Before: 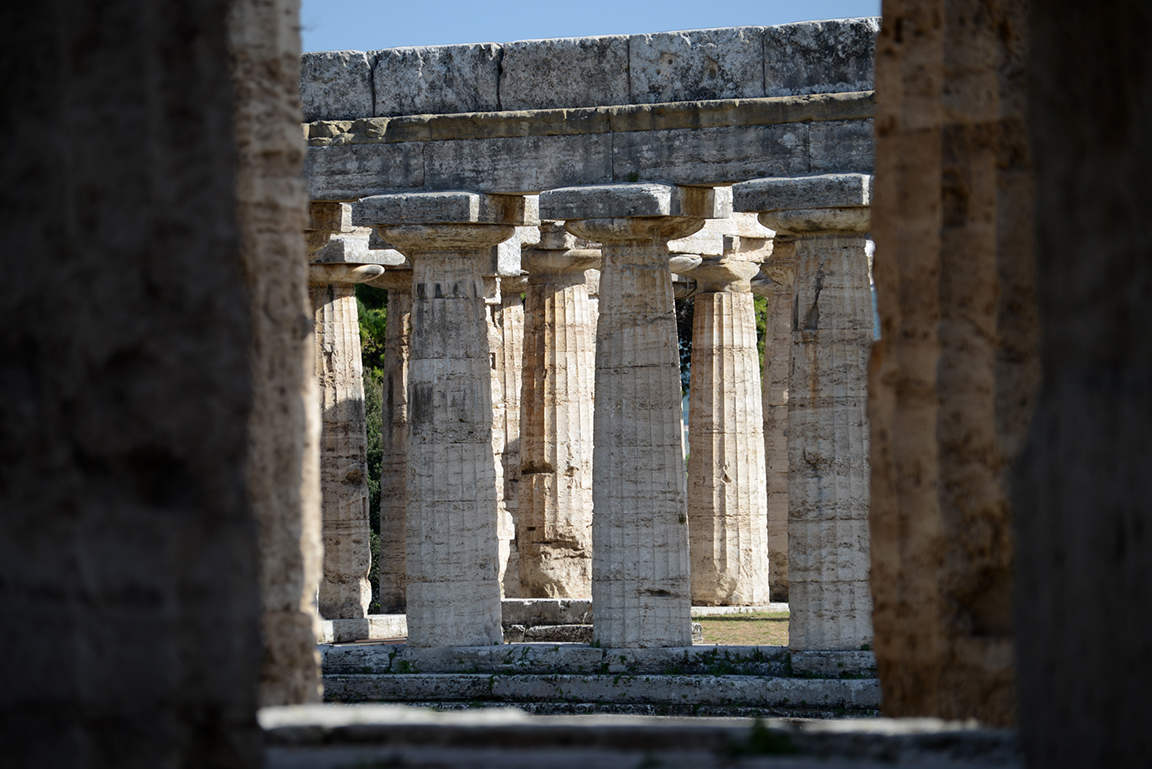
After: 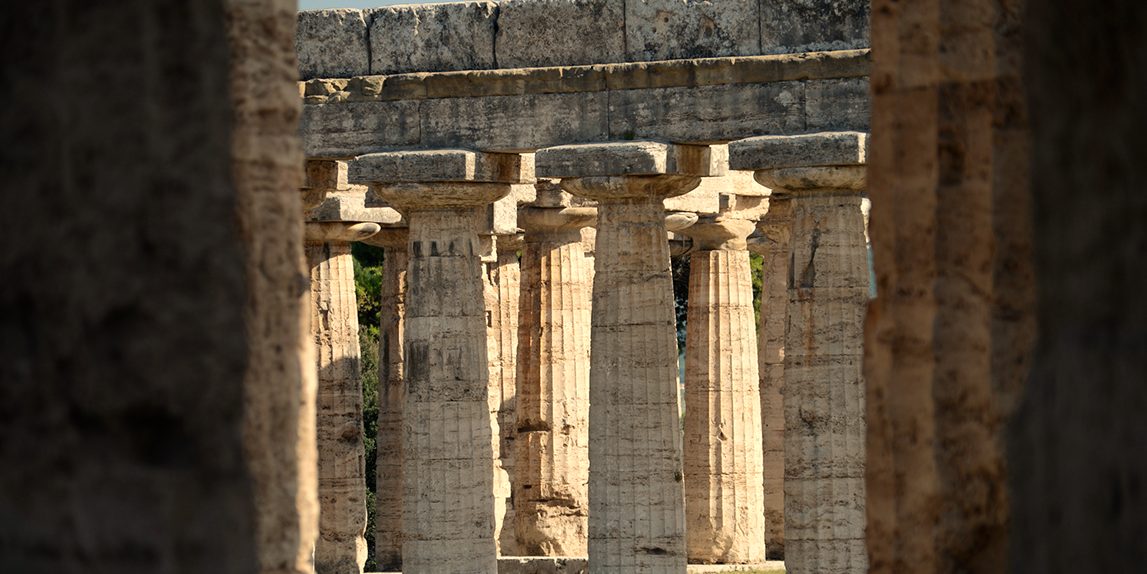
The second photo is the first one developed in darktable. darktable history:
white balance: red 1.123, blue 0.83
crop: left 0.387%, top 5.469%, bottom 19.809%
